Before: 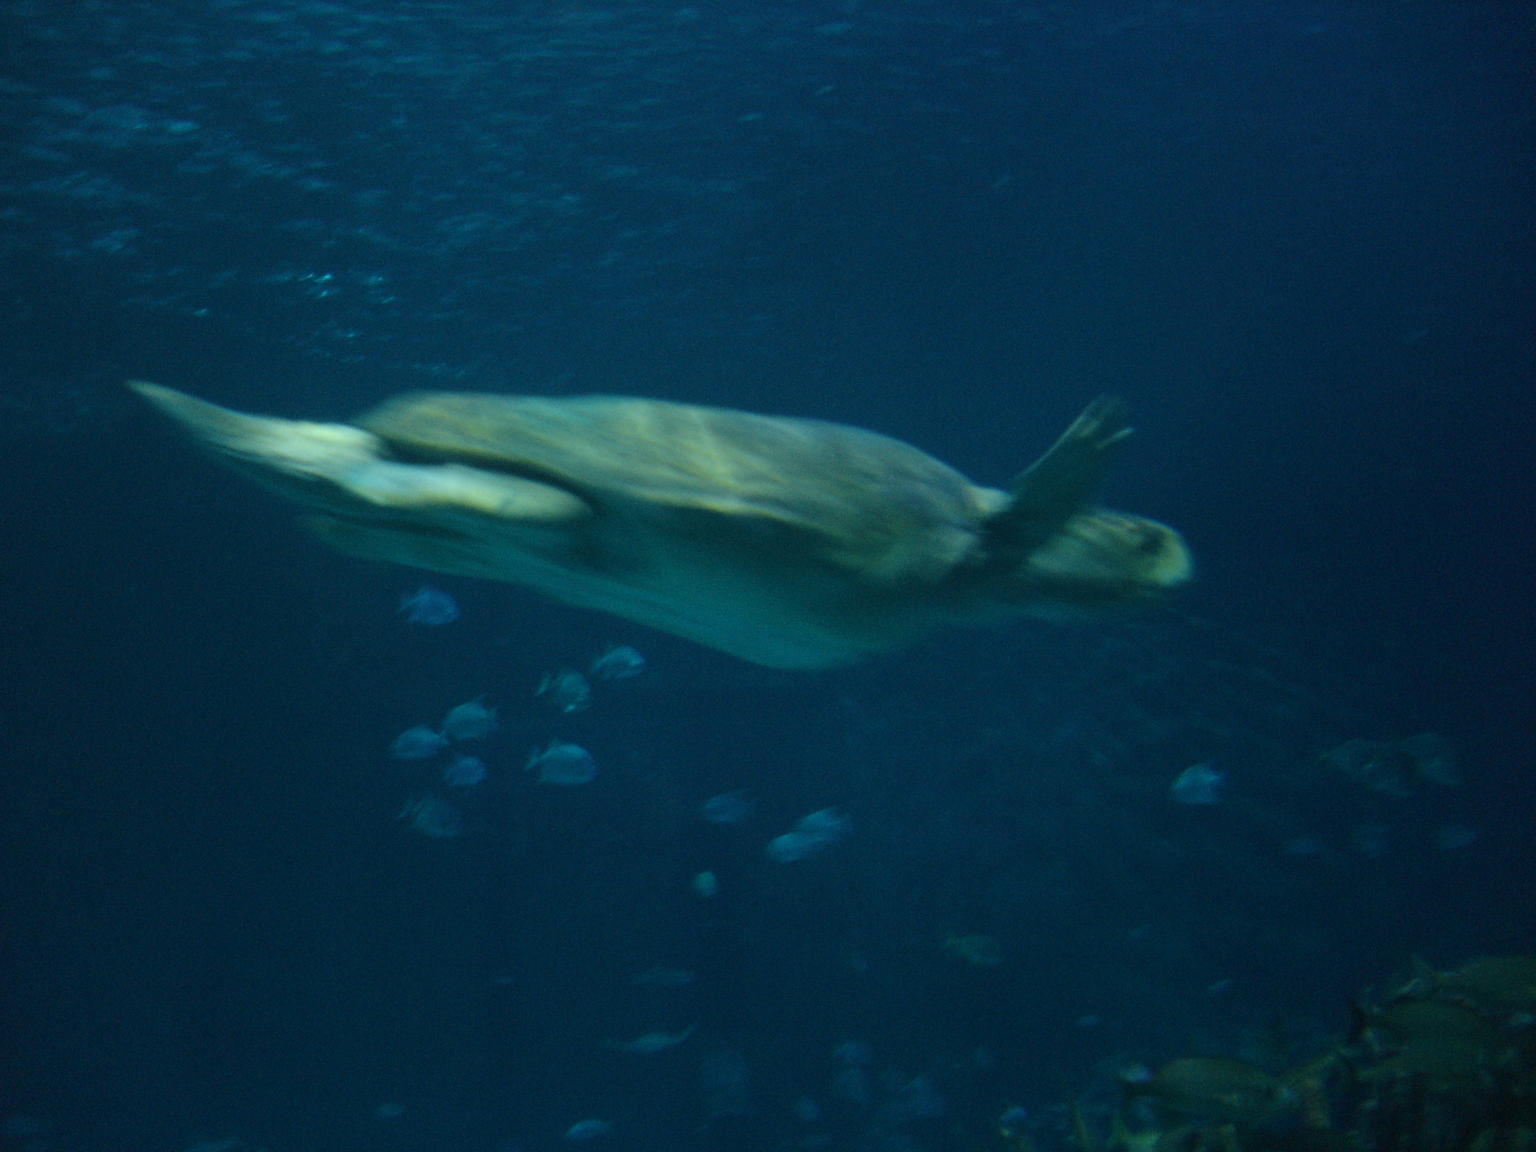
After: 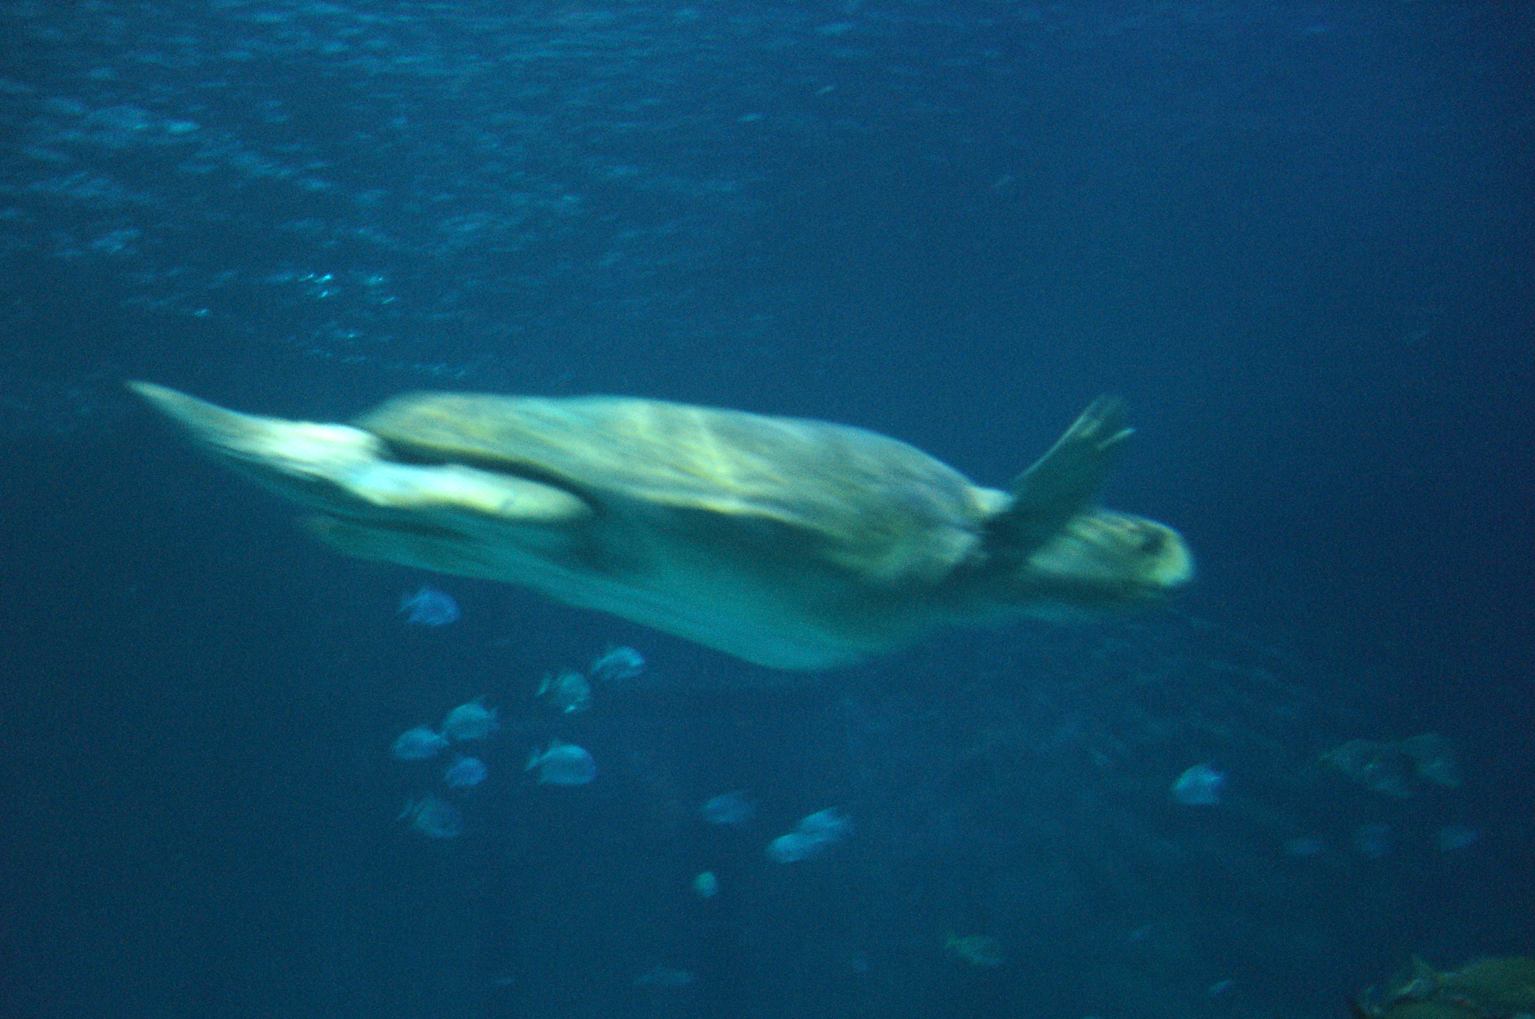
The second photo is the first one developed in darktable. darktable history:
crop and rotate: top 0%, bottom 11.49%
exposure: black level correction 0, exposure 1.1 EV, compensate exposure bias true, compensate highlight preservation false
